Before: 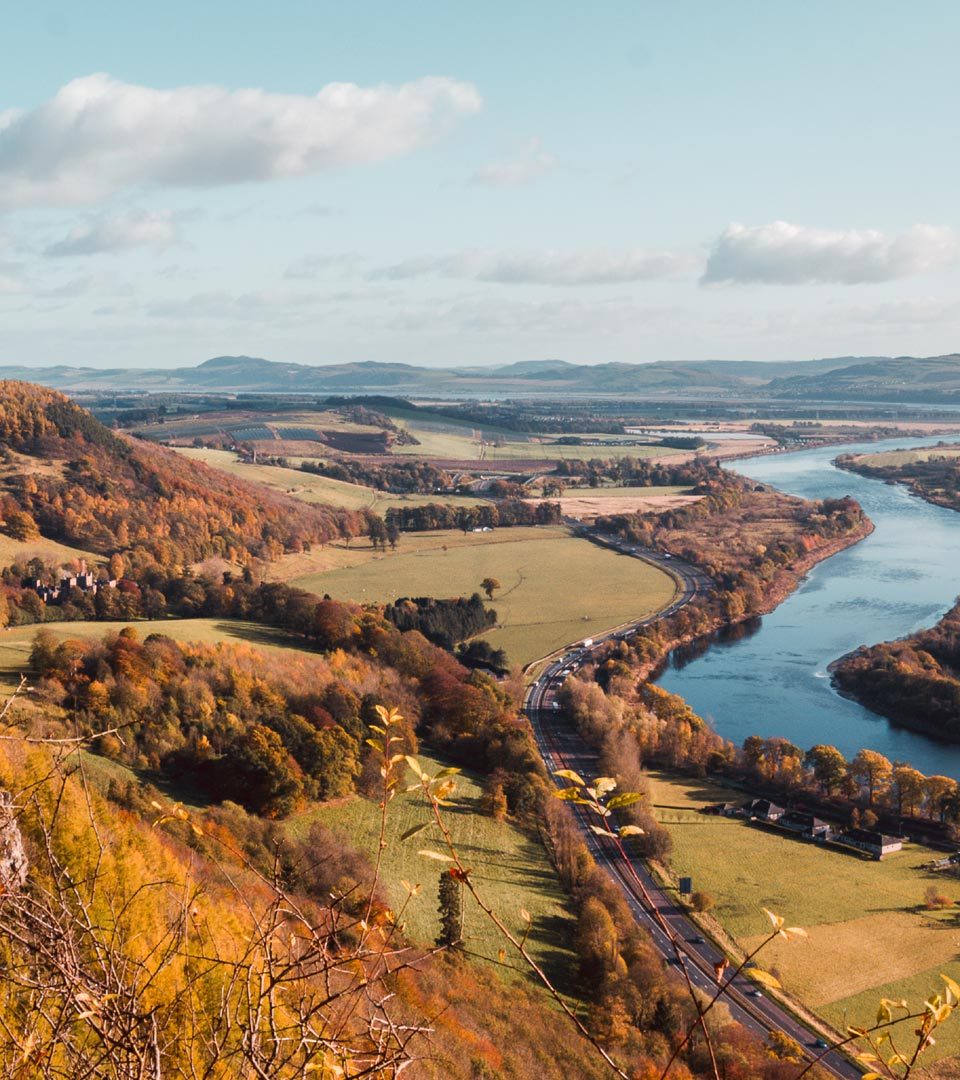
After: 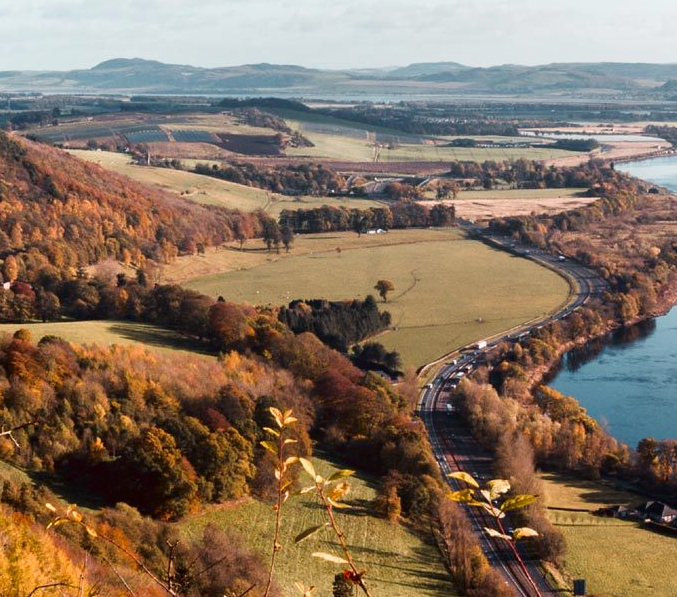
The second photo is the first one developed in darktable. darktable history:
crop: left 11.123%, top 27.61%, right 18.3%, bottom 17.034%
shadows and highlights: shadows -62.32, white point adjustment -5.22, highlights 61.59
